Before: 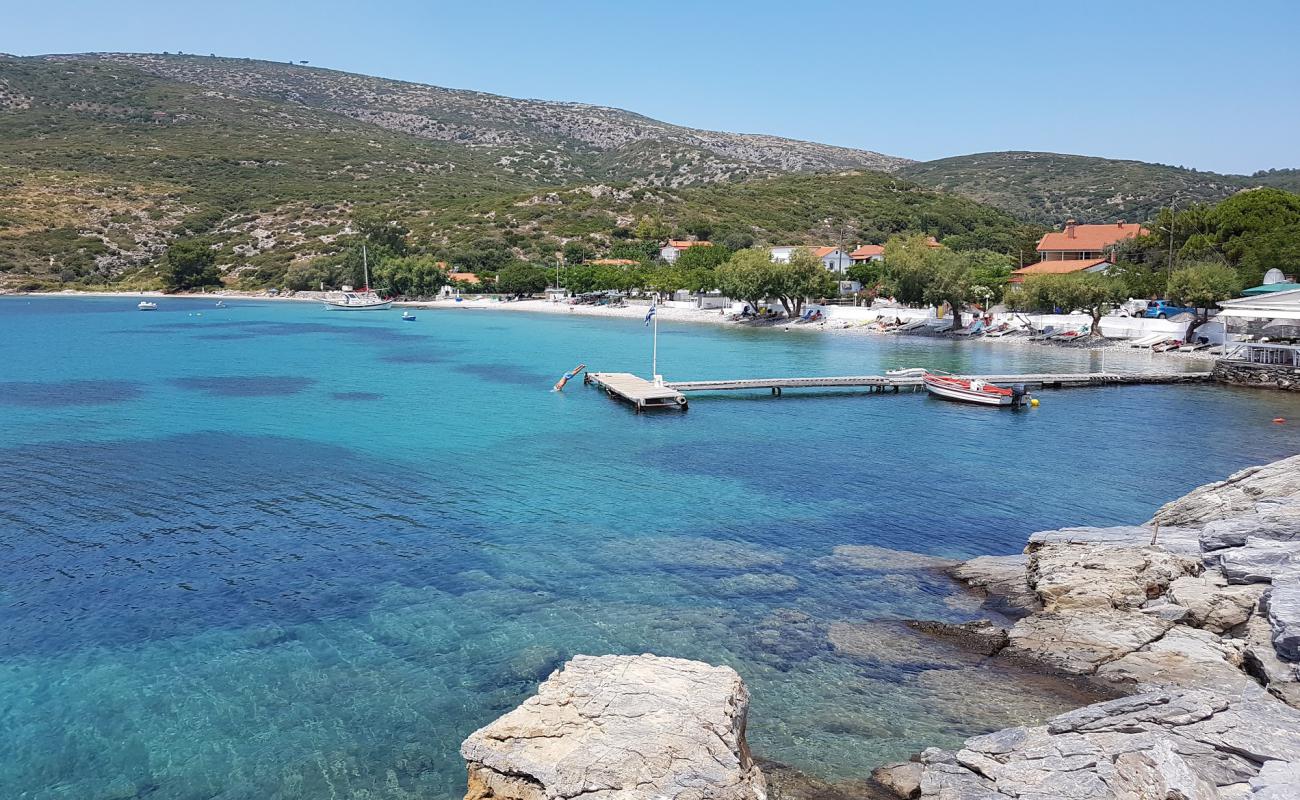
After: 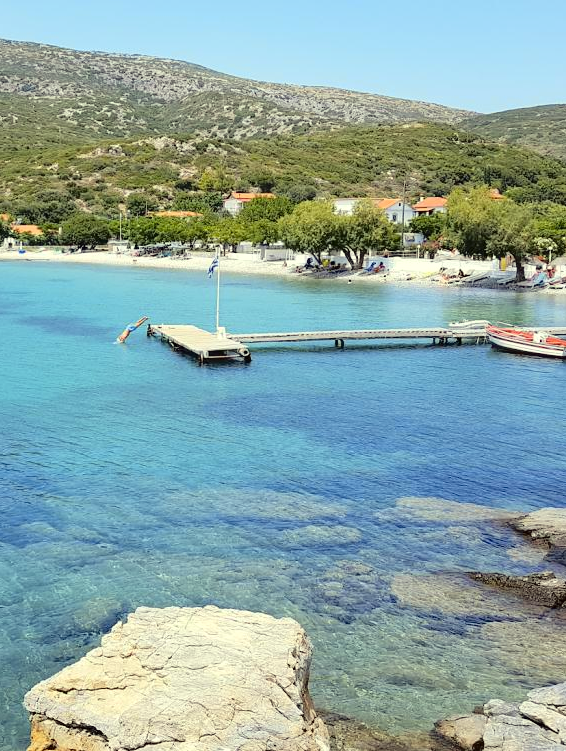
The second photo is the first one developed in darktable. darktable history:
crop: left 33.677%, top 6.057%, right 22.76%
tone curve: curves: ch0 [(0, 0) (0.058, 0.039) (0.168, 0.123) (0.282, 0.327) (0.45, 0.534) (0.676, 0.751) (0.89, 0.919) (1, 1)]; ch1 [(0, 0) (0.094, 0.081) (0.285, 0.299) (0.385, 0.403) (0.447, 0.455) (0.495, 0.496) (0.544, 0.552) (0.589, 0.612) (0.722, 0.728) (1, 1)]; ch2 [(0, 0) (0.257, 0.217) (0.43, 0.421) (0.498, 0.507) (0.531, 0.544) (0.56, 0.579) (0.625, 0.66) (1, 1)], color space Lab, independent channels, preserve colors none
exposure: exposure 0.128 EV, compensate exposure bias true, compensate highlight preservation false
color correction: highlights a* -5.9, highlights b* 11.34
